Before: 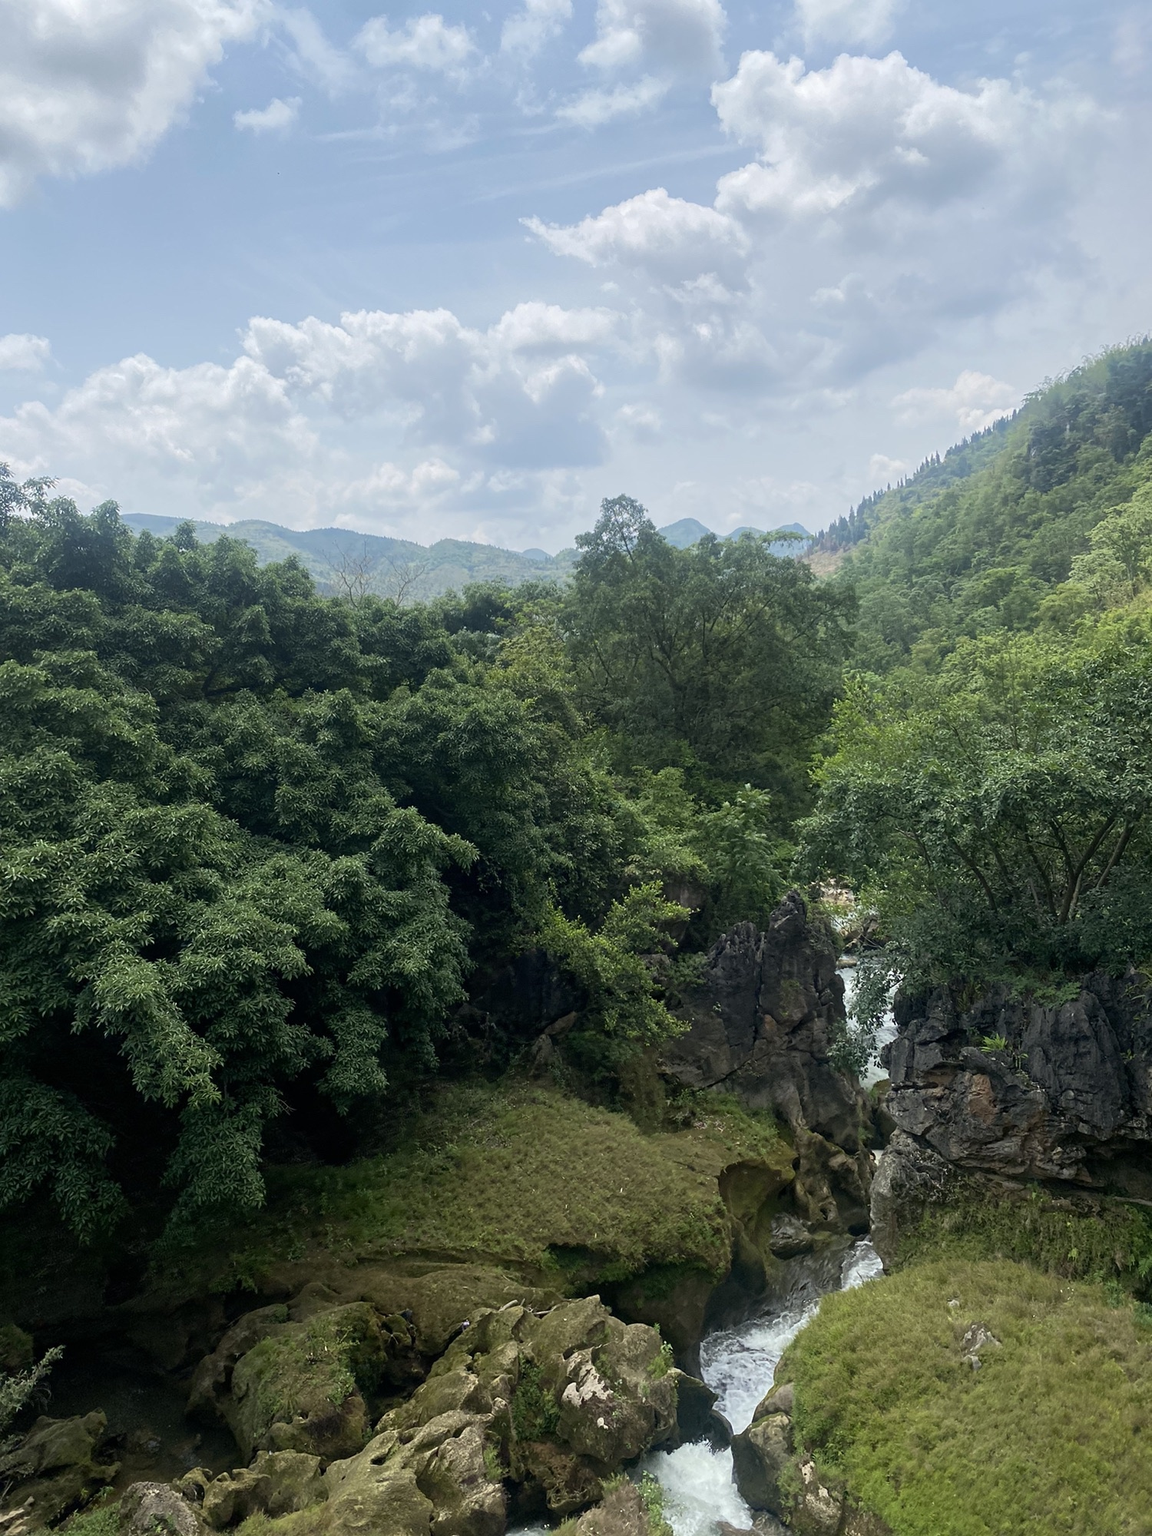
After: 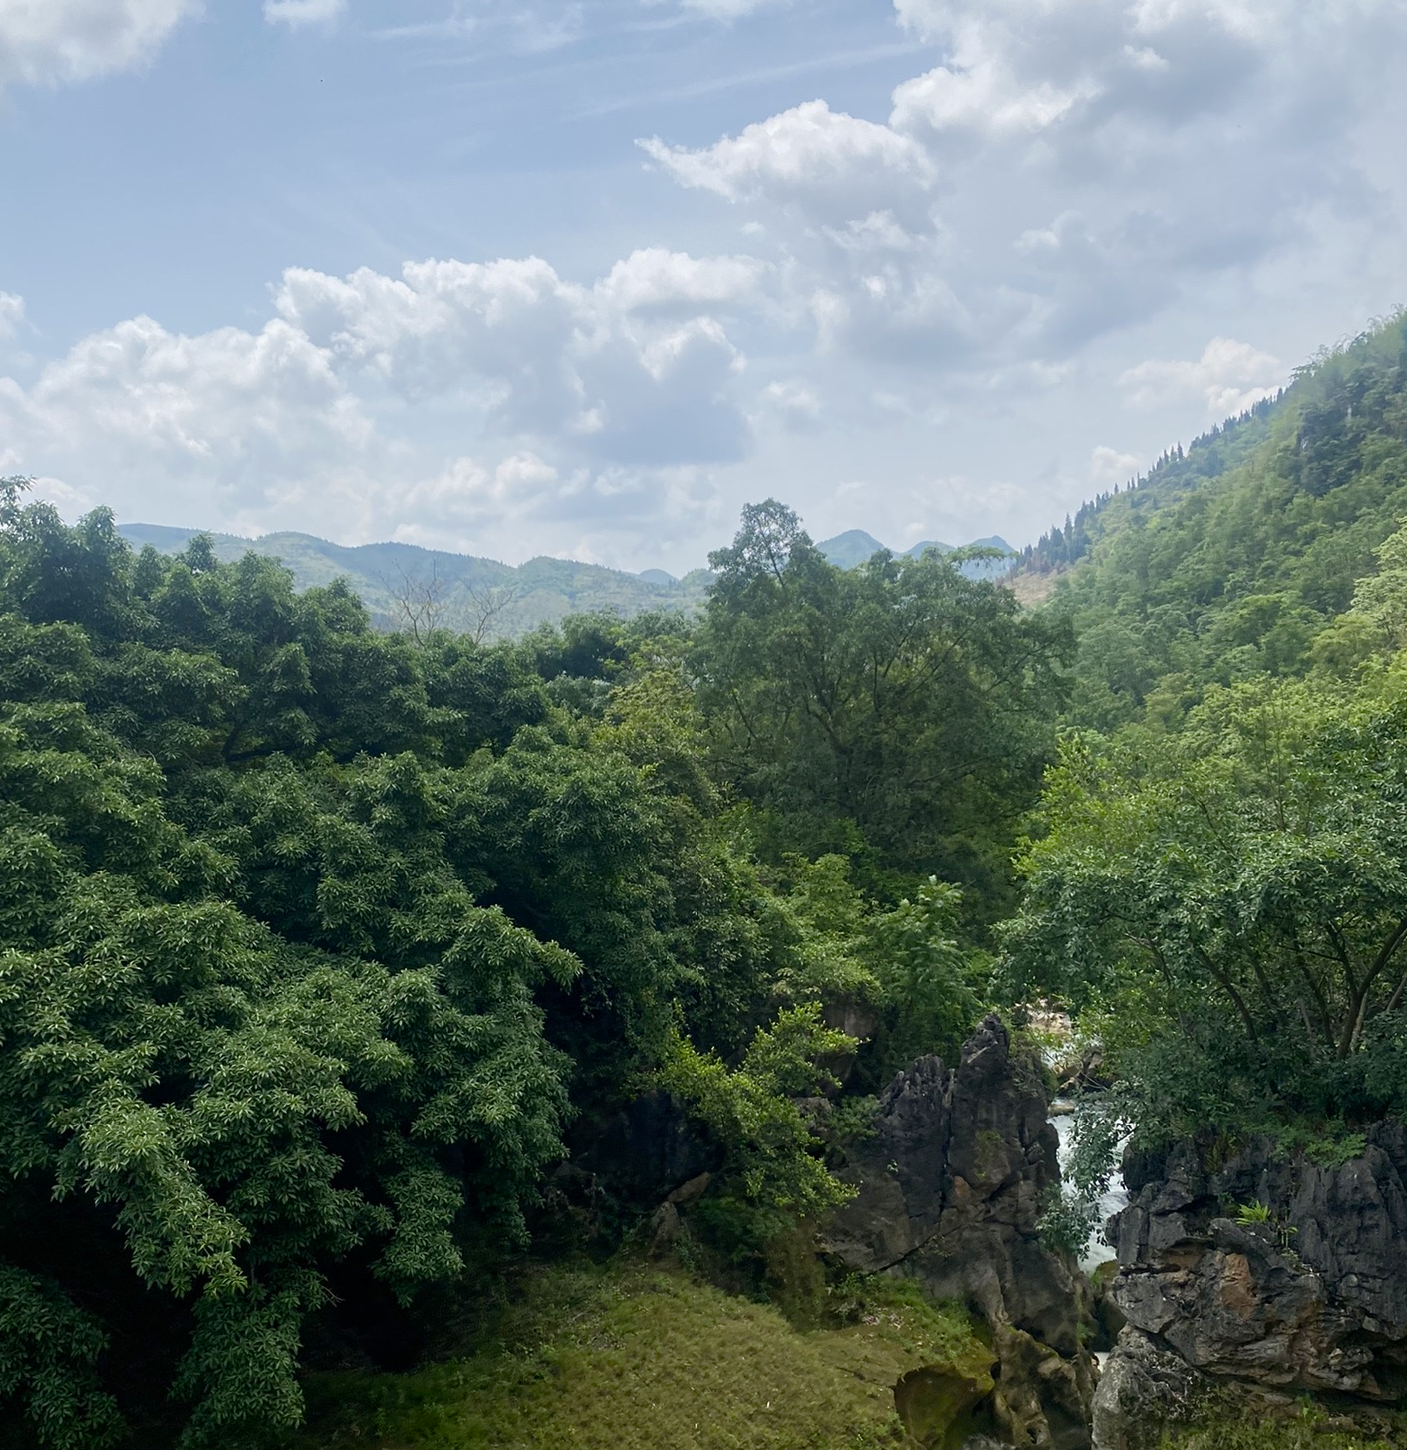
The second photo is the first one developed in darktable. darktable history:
color balance rgb: perceptual saturation grading › global saturation 20%, perceptual saturation grading › highlights -25%, perceptual saturation grading › shadows 25%
crop: left 2.737%, top 7.287%, right 3.421%, bottom 20.179%
